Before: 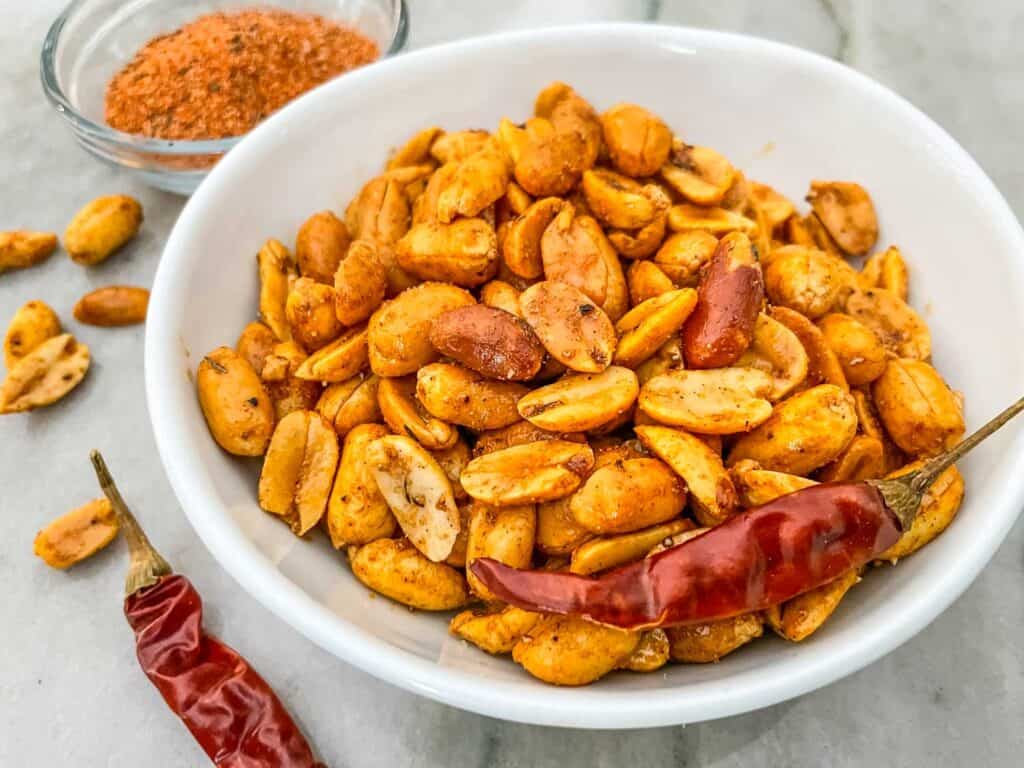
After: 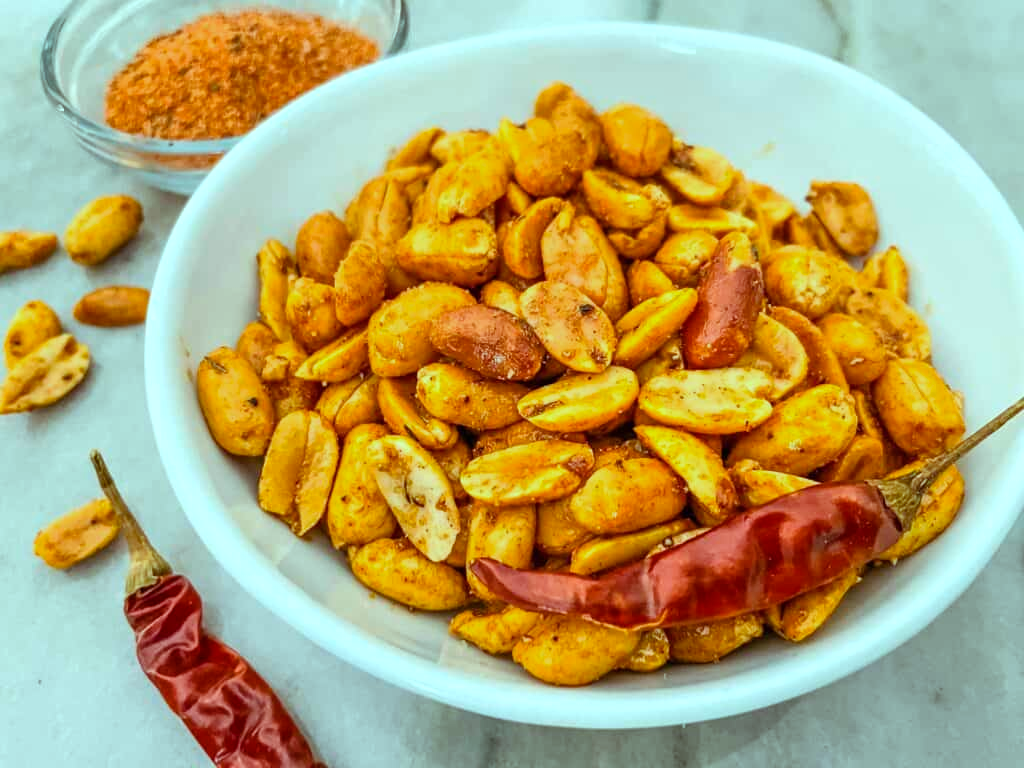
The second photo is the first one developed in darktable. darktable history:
color balance rgb: shadows lift › chroma 1.002%, shadows lift › hue 30.36°, highlights gain › chroma 4.041%, highlights gain › hue 201.2°, perceptual saturation grading › global saturation 12.945%
